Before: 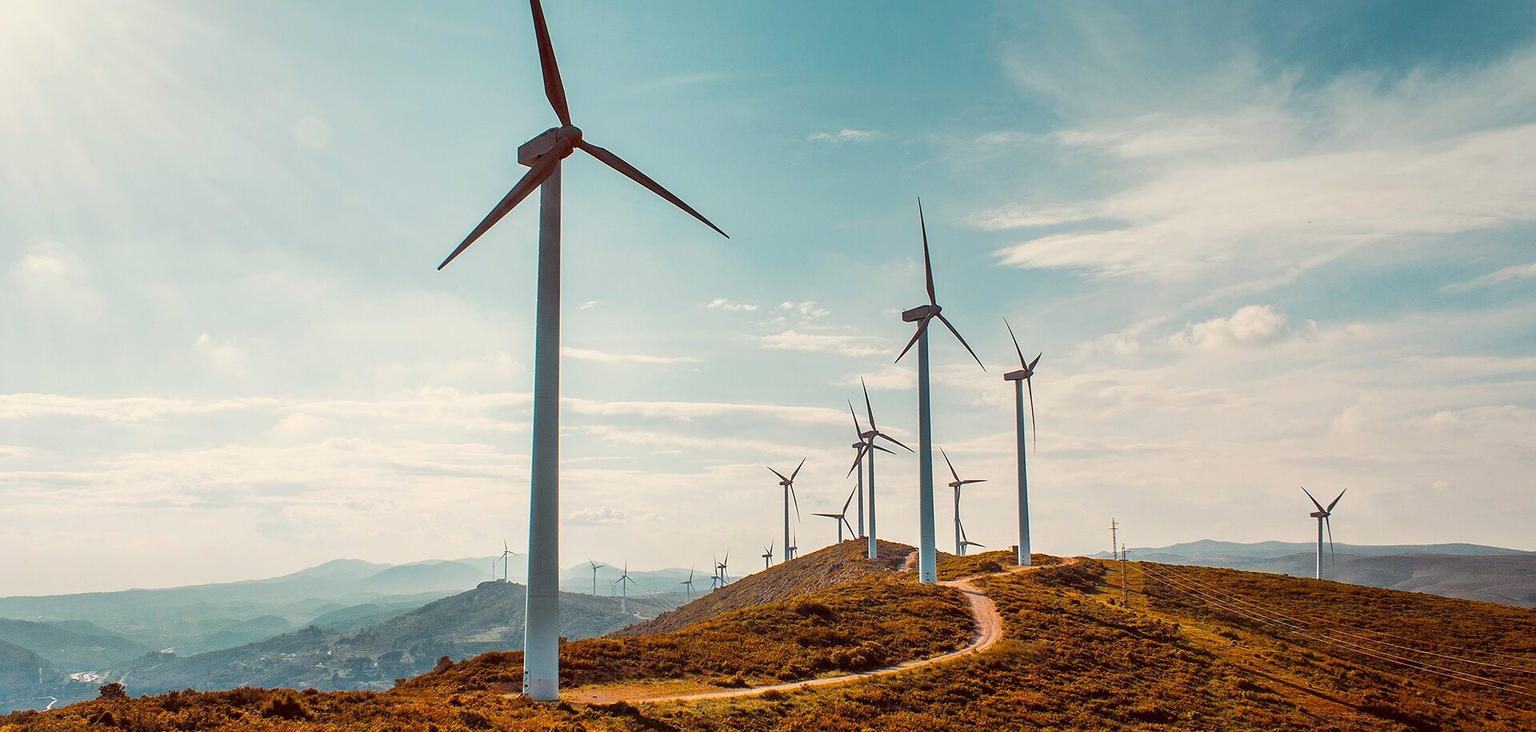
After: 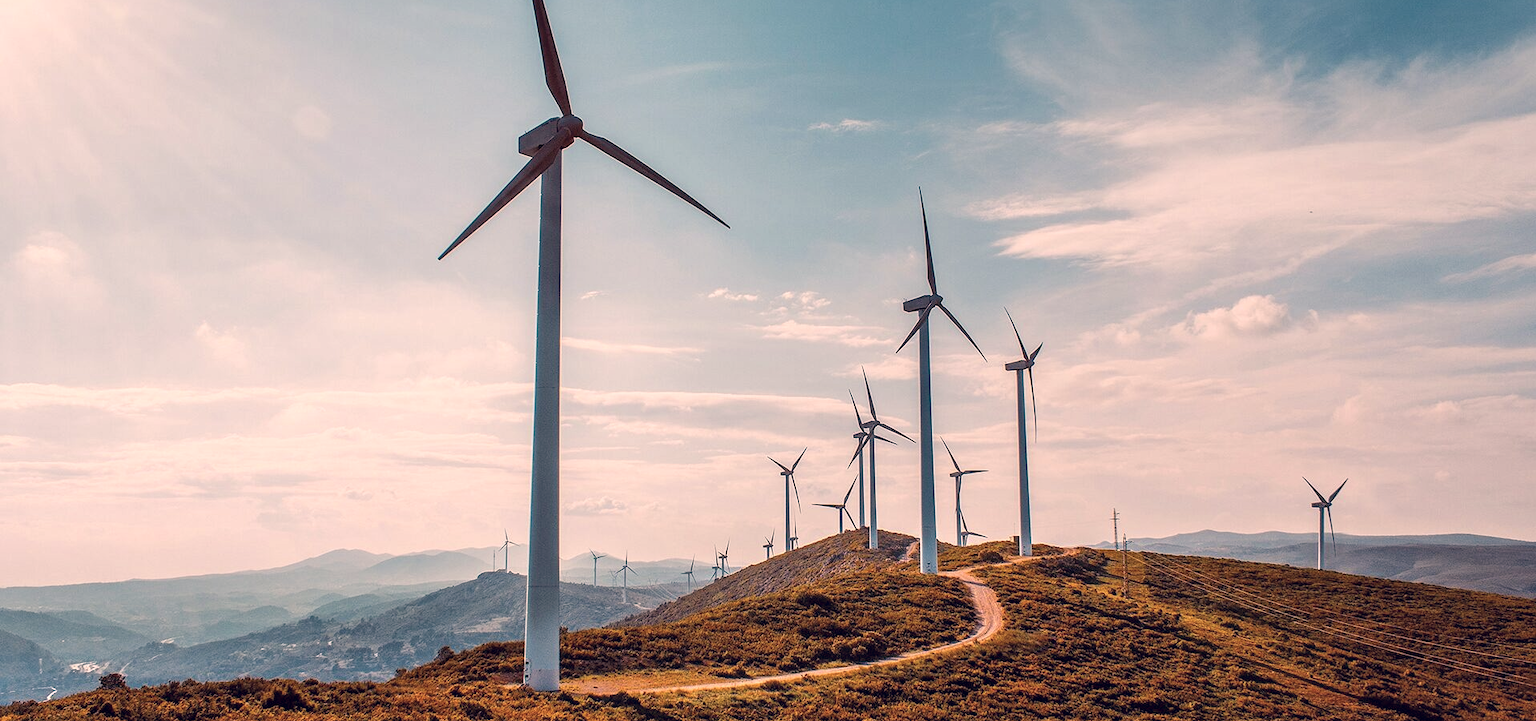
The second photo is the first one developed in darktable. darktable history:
crop: top 1.447%, right 0.078%
color correction: highlights a* 14.25, highlights b* 6.04, shadows a* -5.53, shadows b* -15.95, saturation 0.869
local contrast: on, module defaults
